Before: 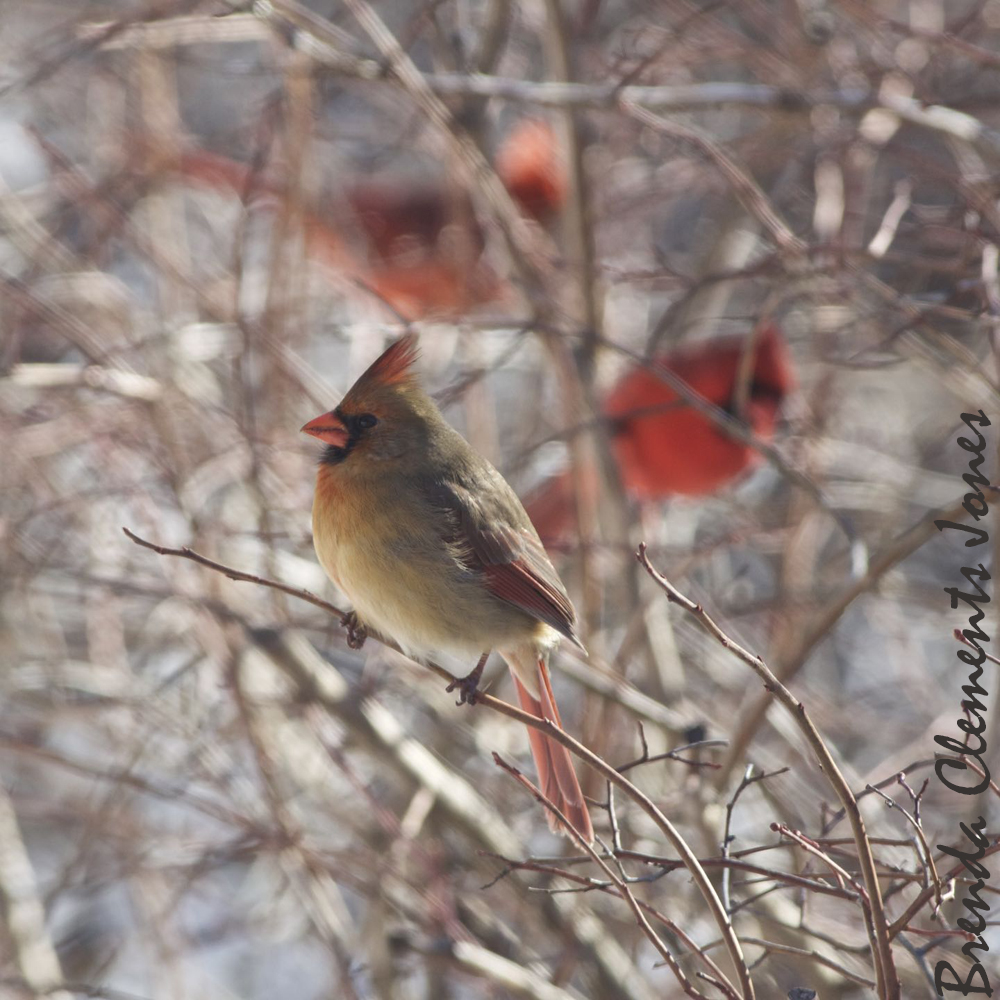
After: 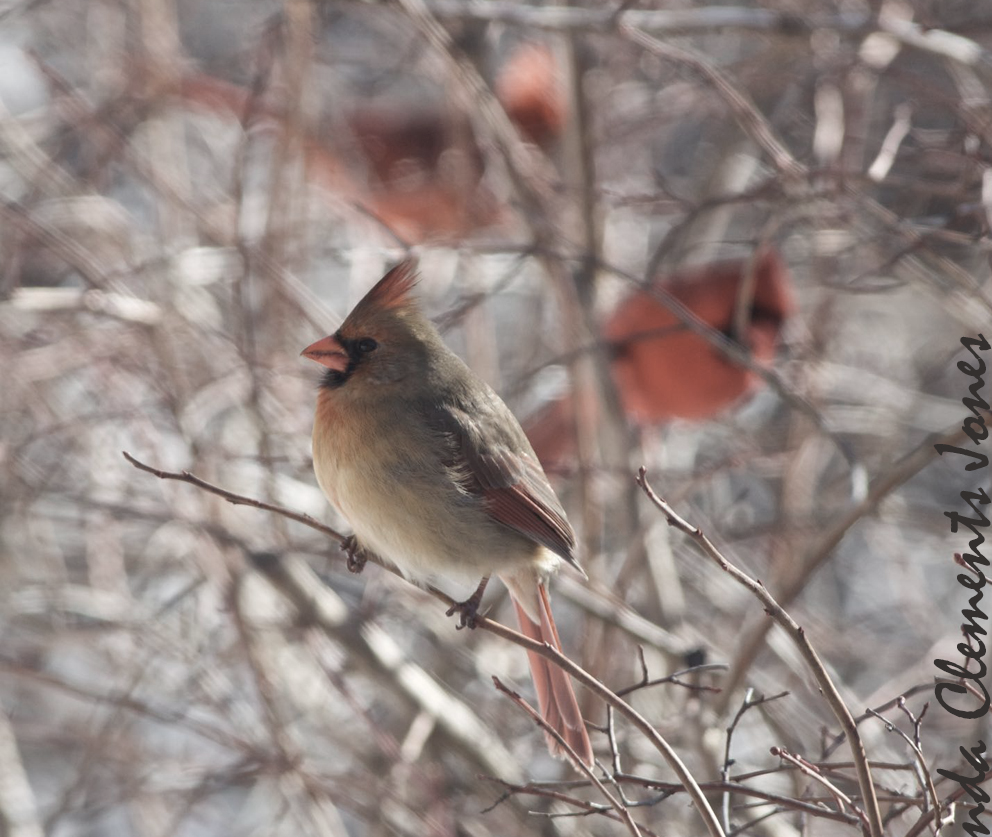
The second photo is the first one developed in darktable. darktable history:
color correction: saturation 0.57
crop: top 7.625%, bottom 8.027%
